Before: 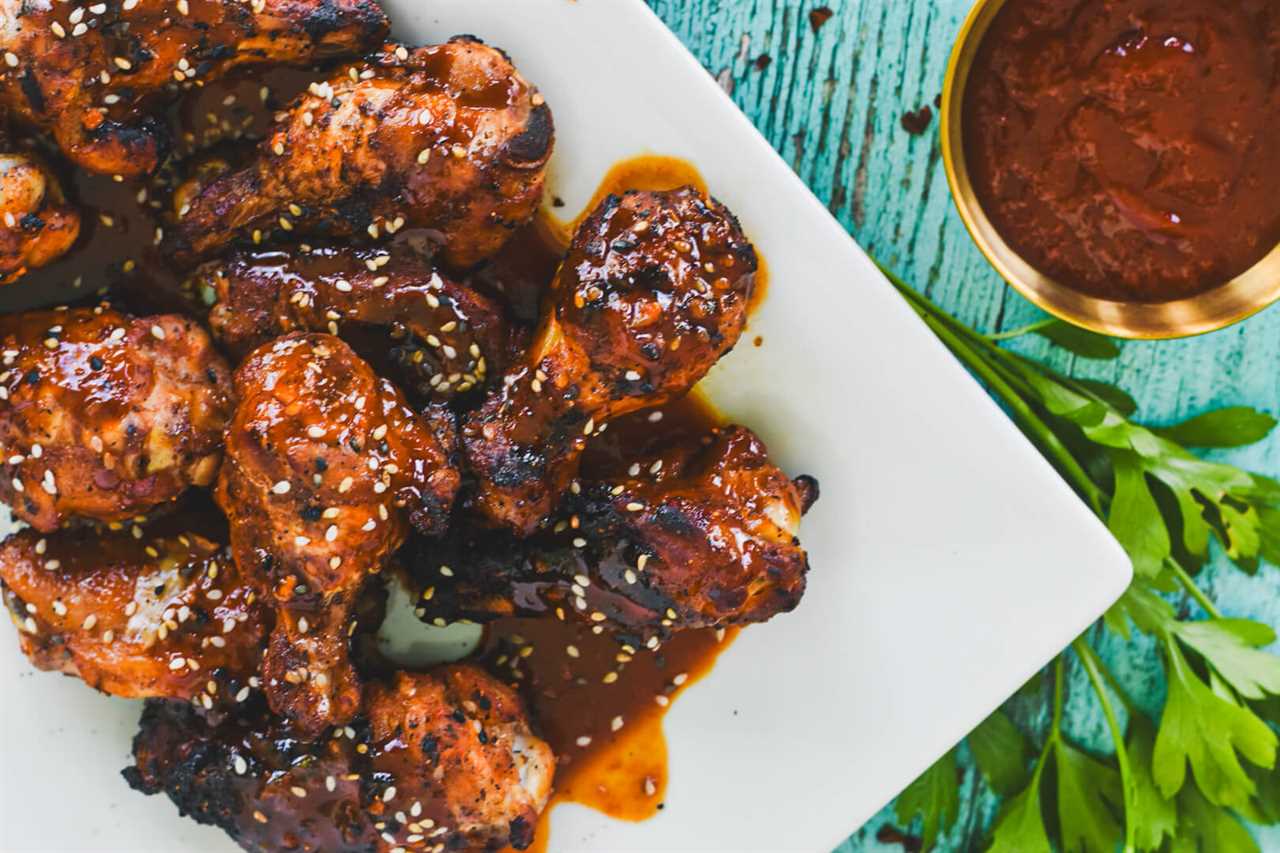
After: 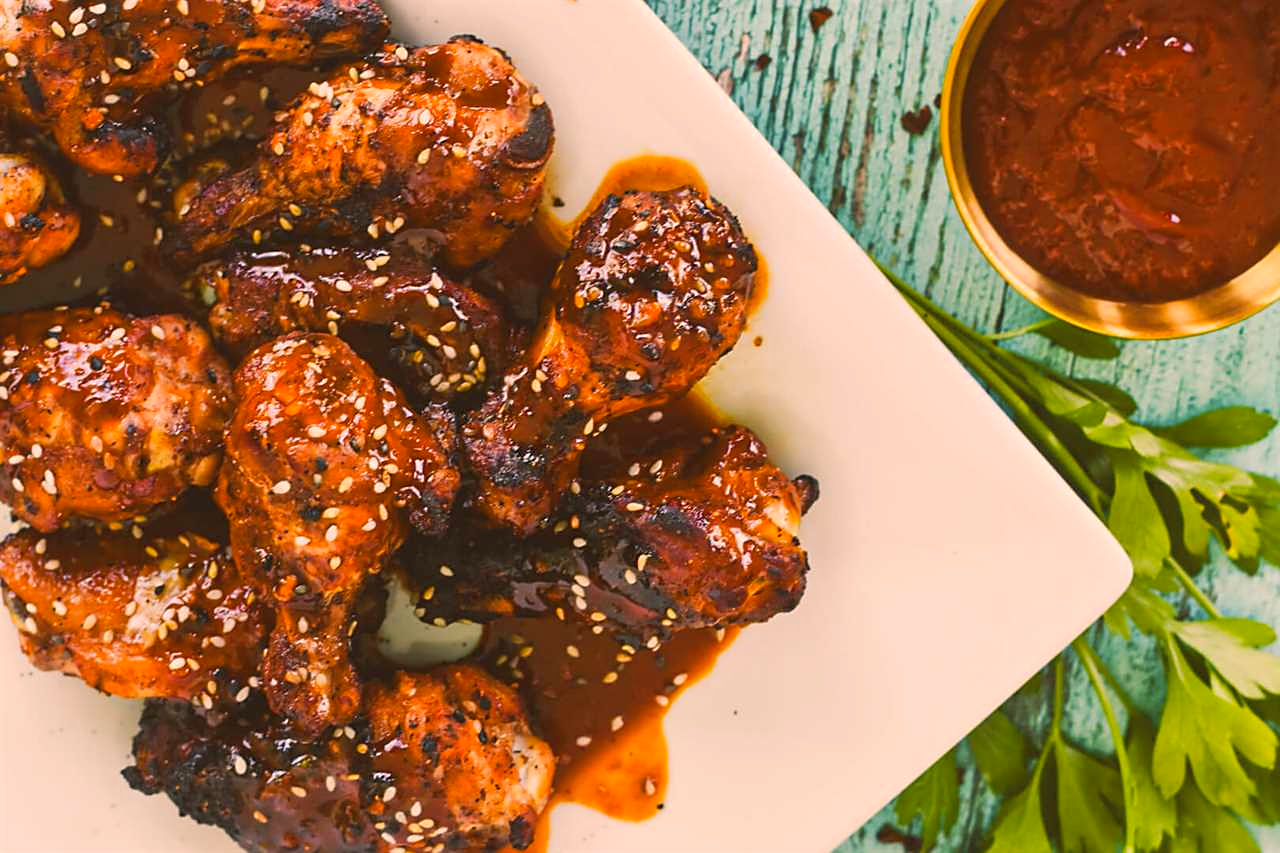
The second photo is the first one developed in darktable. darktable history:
sharpen: radius 1.864, amount 0.398, threshold 1.271
tone equalizer: on, module defaults
color balance rgb: shadows lift › luminance -5%, shadows lift › chroma 1.1%, shadows lift › hue 219°, power › luminance 10%, power › chroma 2.83%, power › hue 60°, highlights gain › chroma 4.52%, highlights gain › hue 33.33°, saturation formula JzAzBz (2021)
